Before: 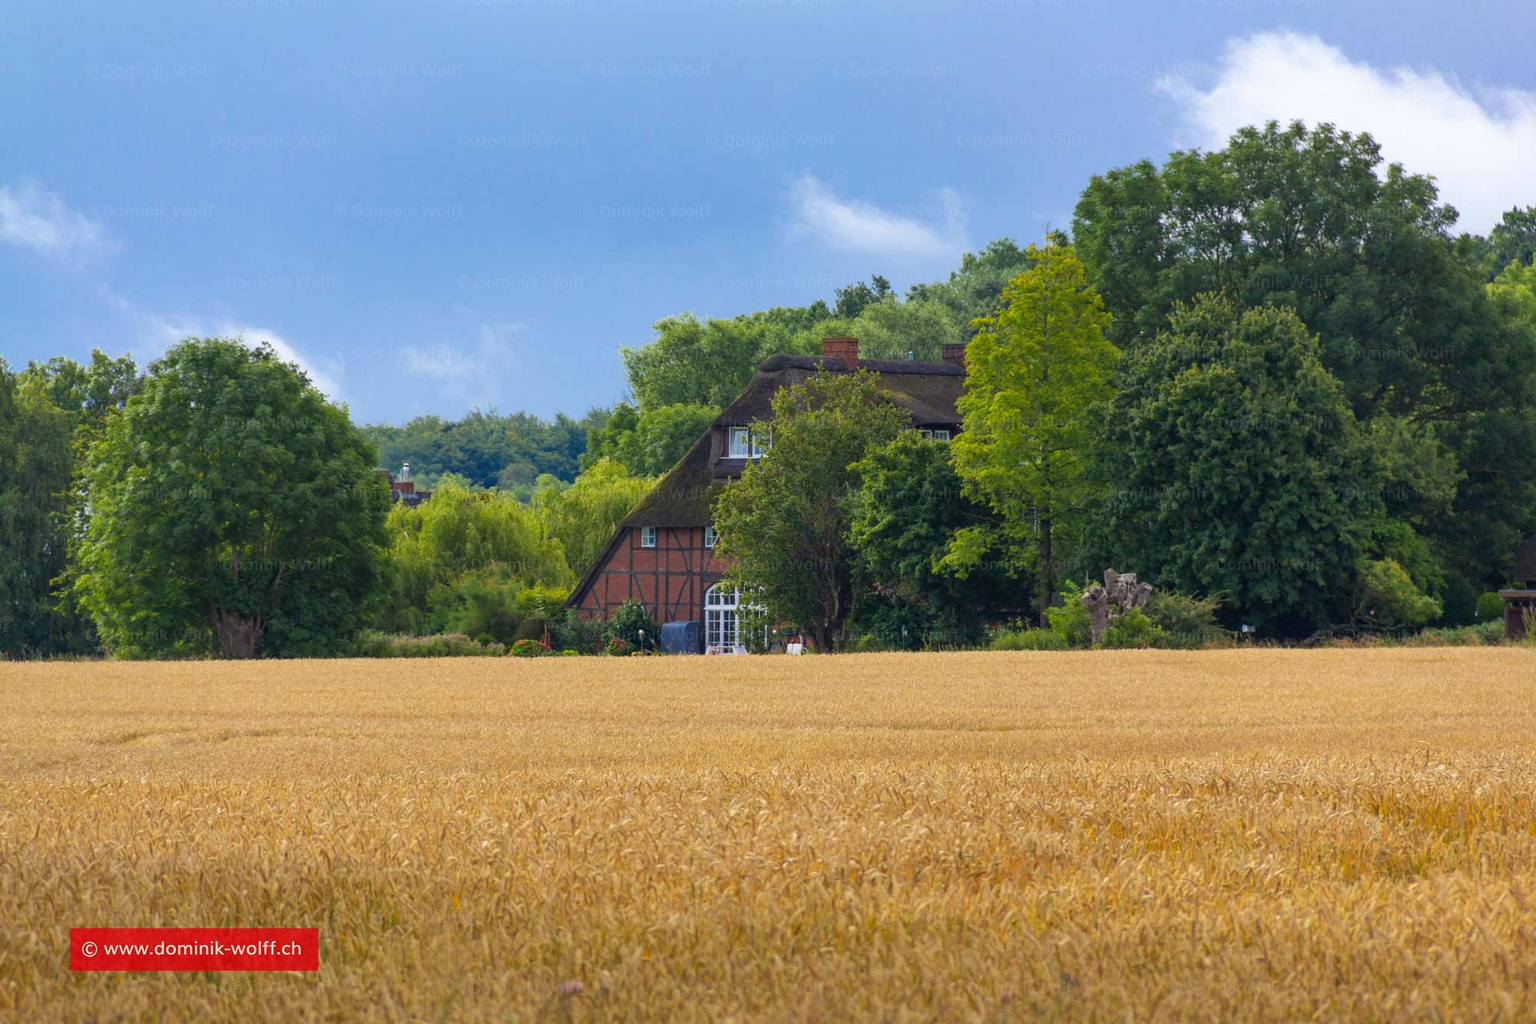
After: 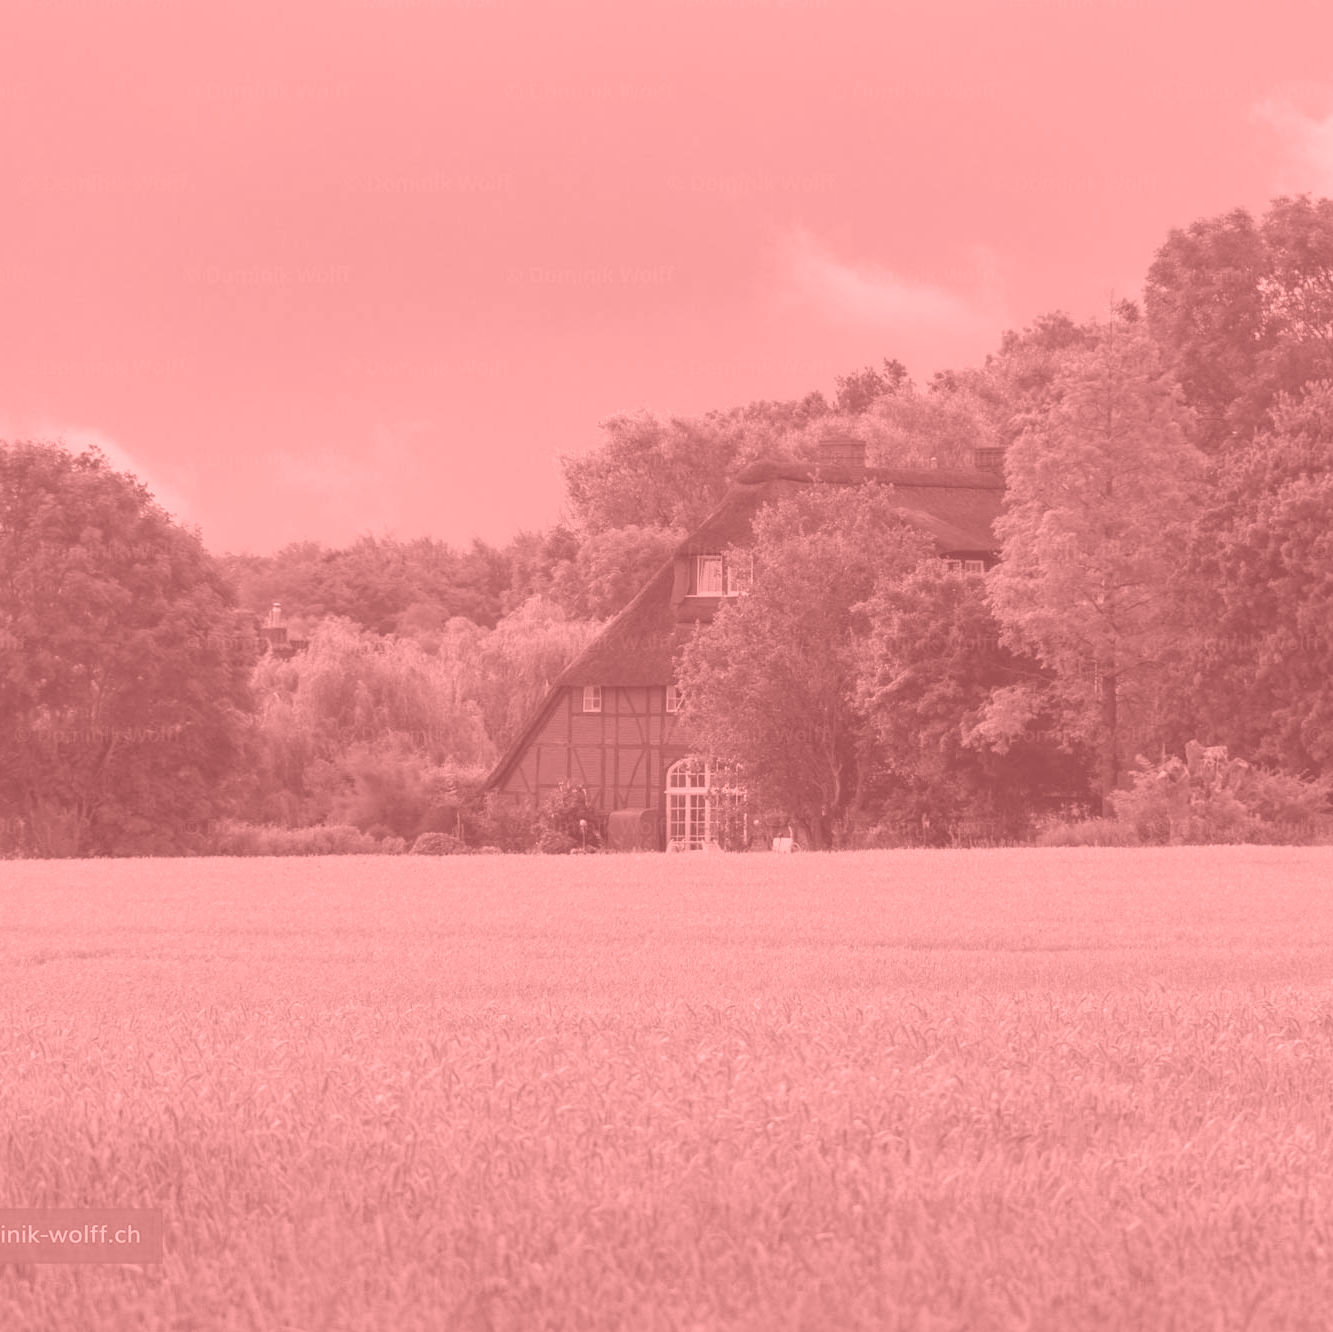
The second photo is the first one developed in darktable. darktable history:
crop and rotate: left 12.648%, right 20.685%
colorize: saturation 51%, source mix 50.67%, lightness 50.67%
